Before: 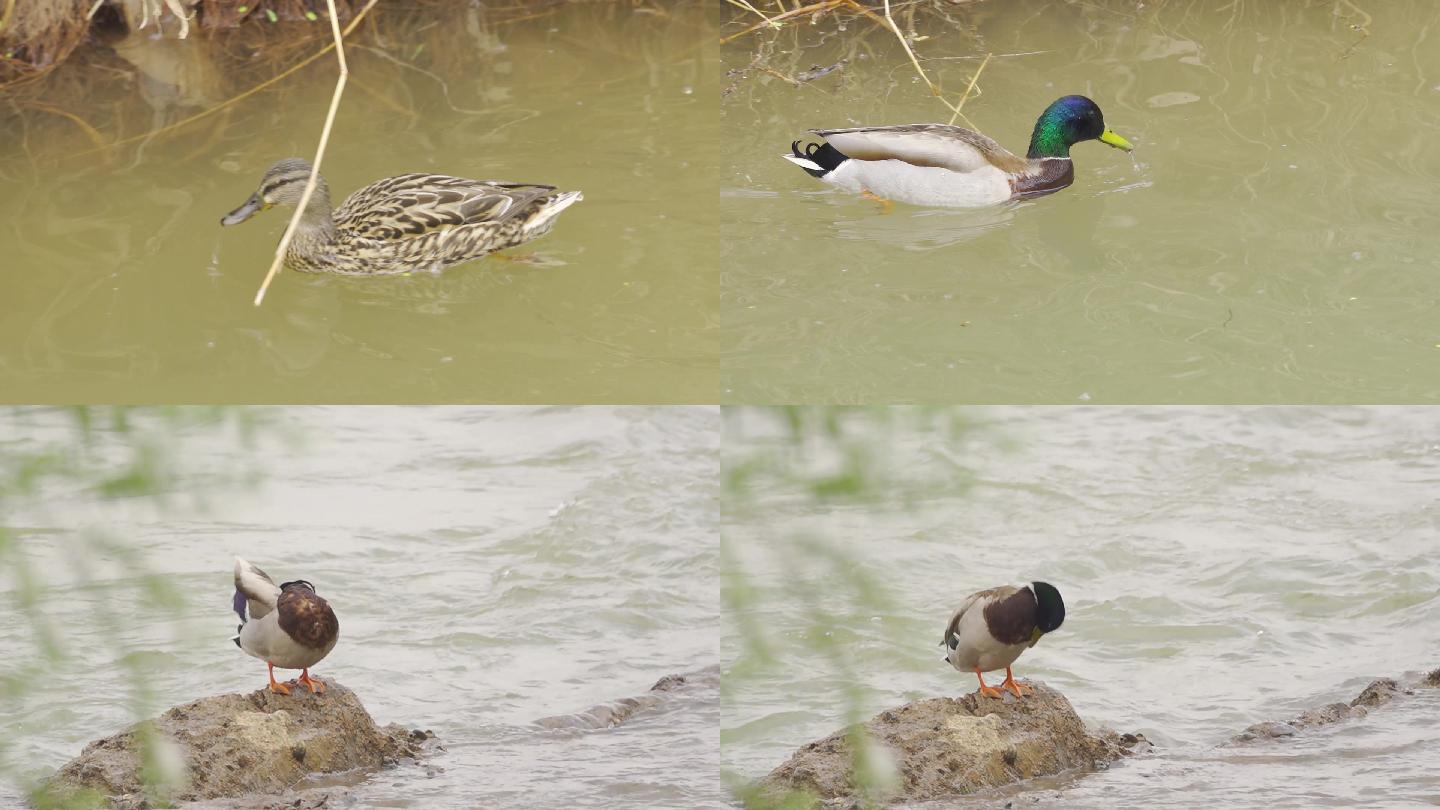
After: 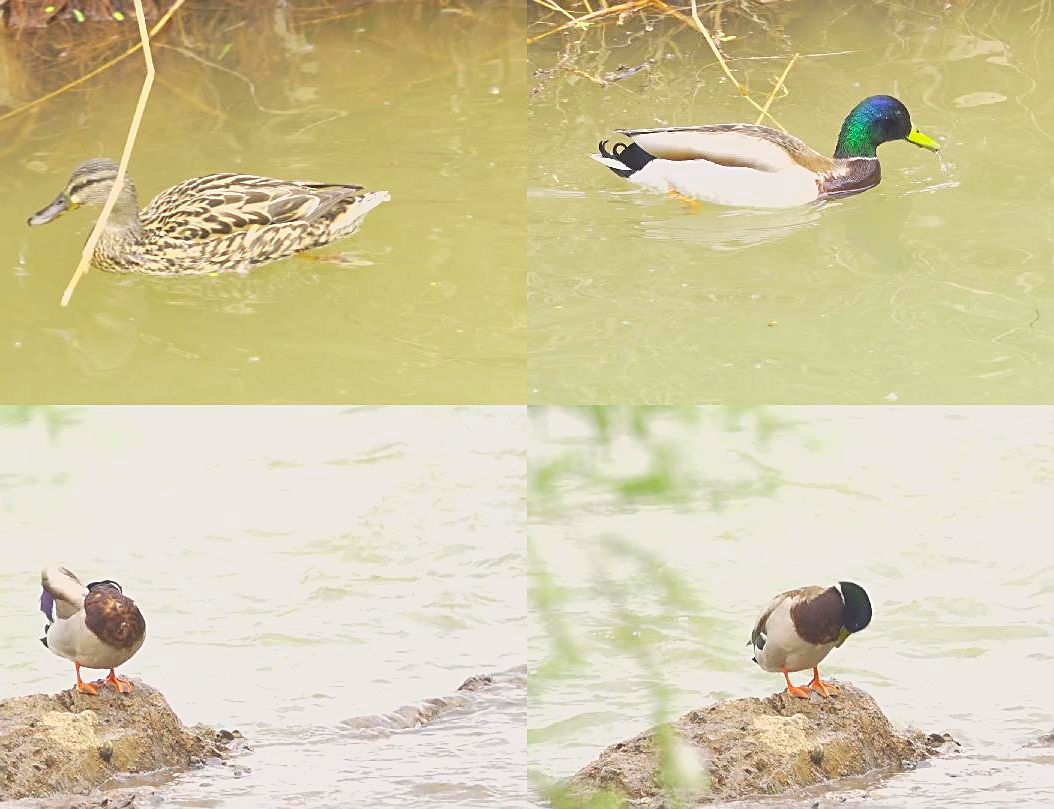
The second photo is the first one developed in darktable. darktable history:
sharpen: on, module defaults
lowpass: radius 0.1, contrast 0.85, saturation 1.1, unbound 0
crop: left 13.443%, right 13.31%
exposure: black level correction 0, exposure 0.9 EV, compensate exposure bias true, compensate highlight preservation false
